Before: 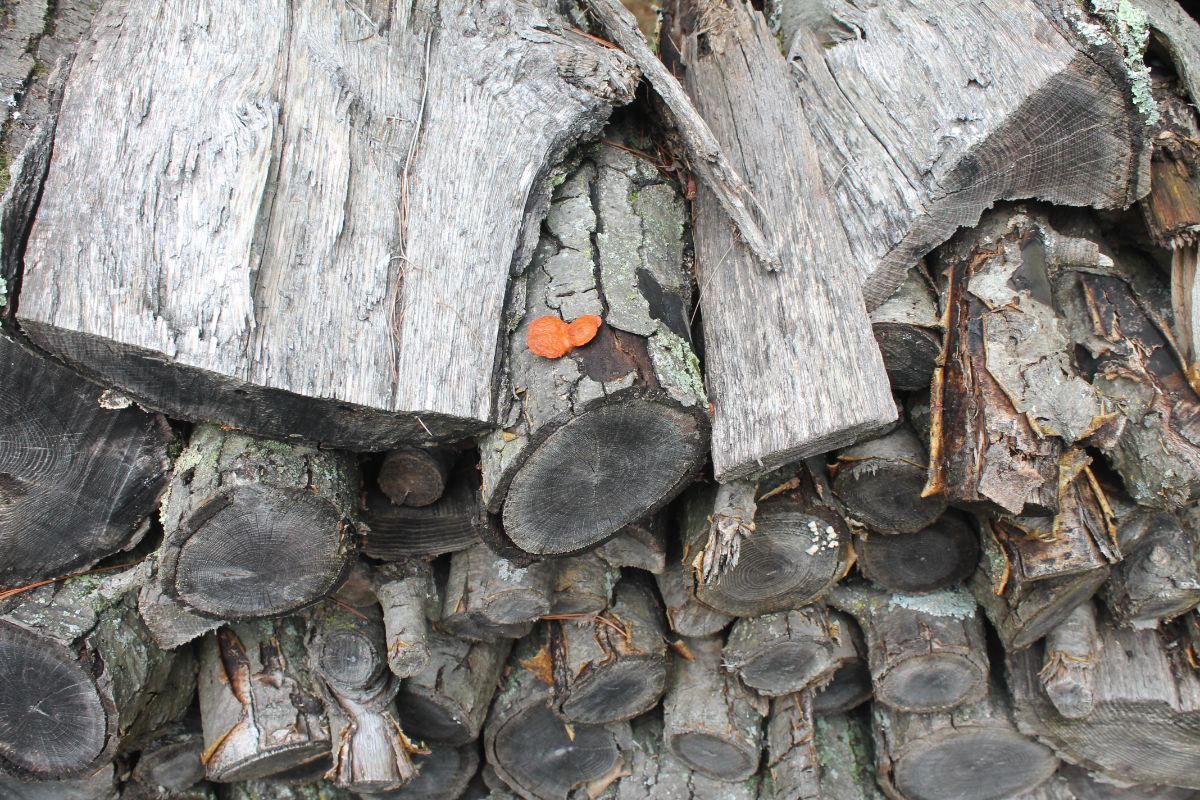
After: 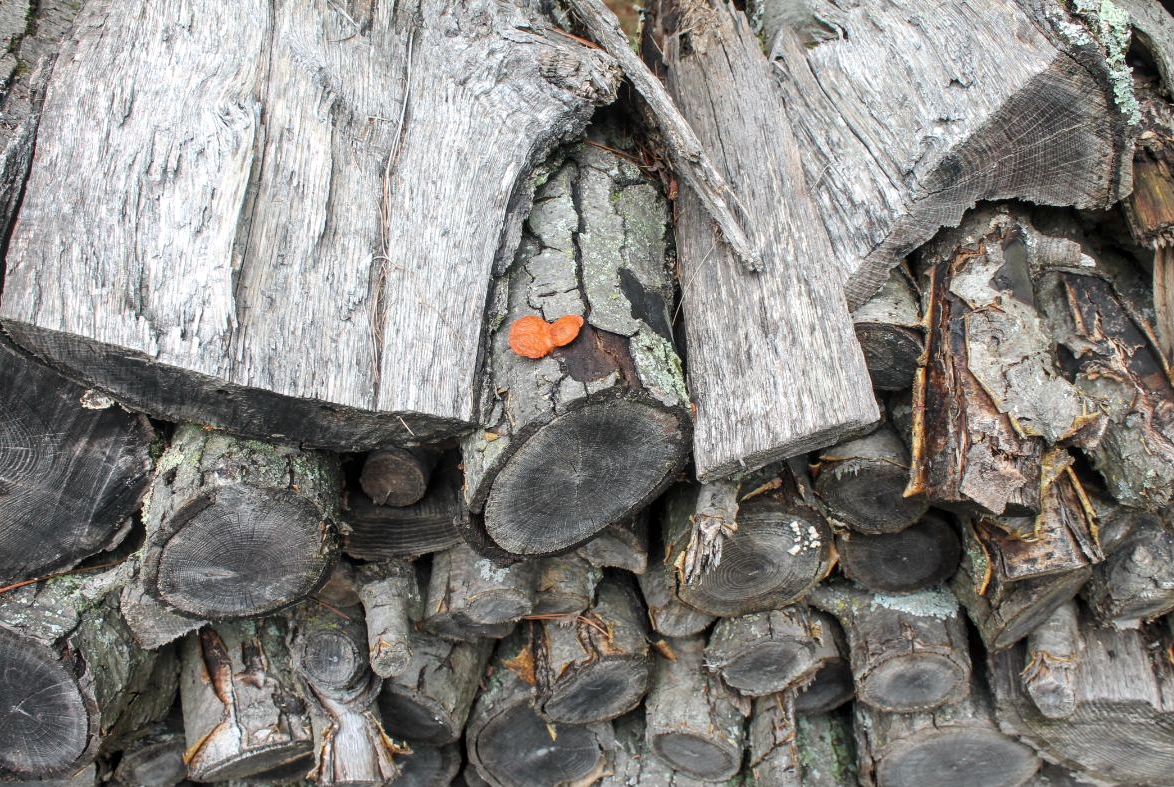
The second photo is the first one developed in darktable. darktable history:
crop and rotate: left 1.542%, right 0.572%, bottom 1.526%
local contrast: on, module defaults
